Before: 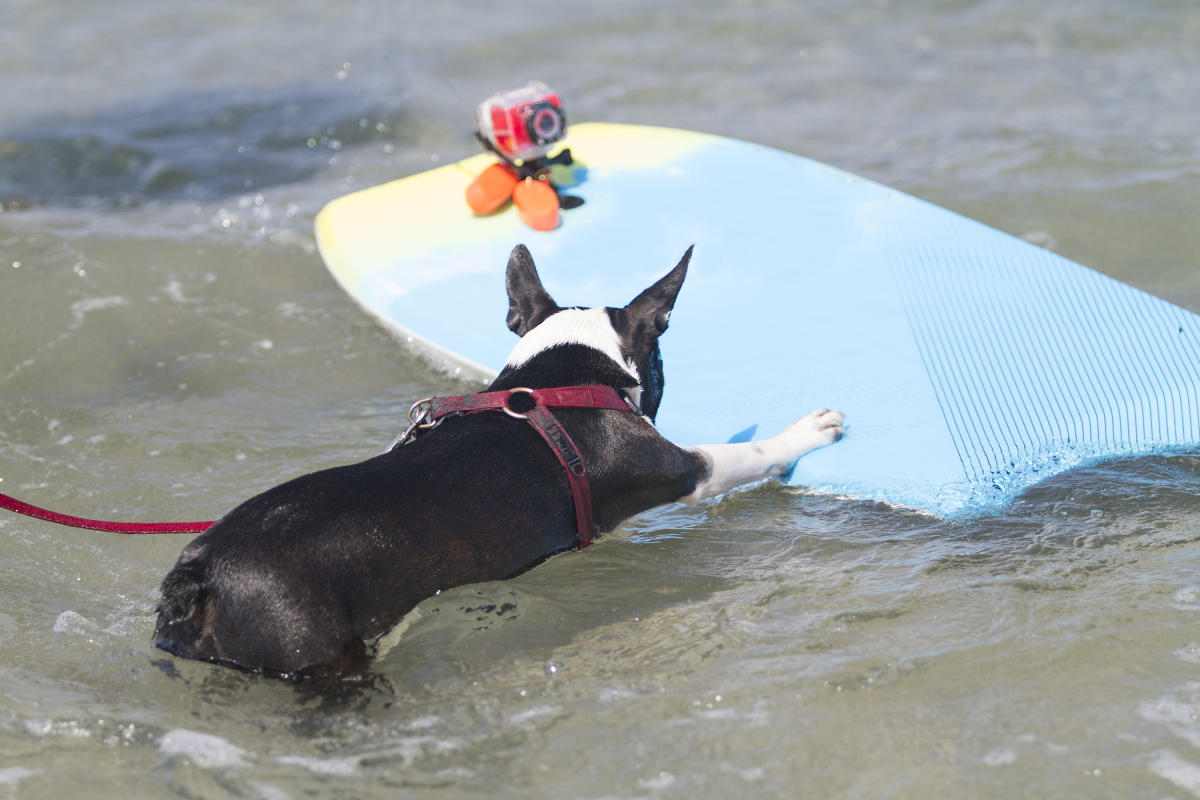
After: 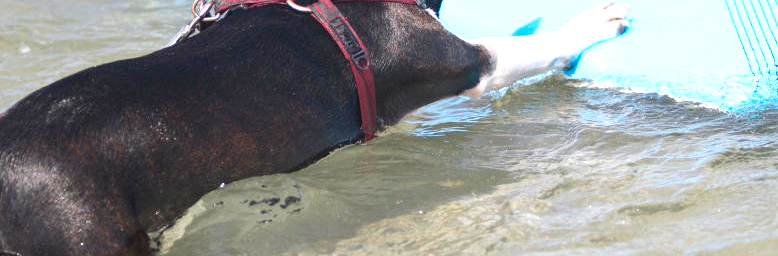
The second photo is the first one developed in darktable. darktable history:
exposure: exposure 0.779 EV, compensate highlight preservation false
crop: left 18.038%, top 50.991%, right 17.078%, bottom 16.889%
